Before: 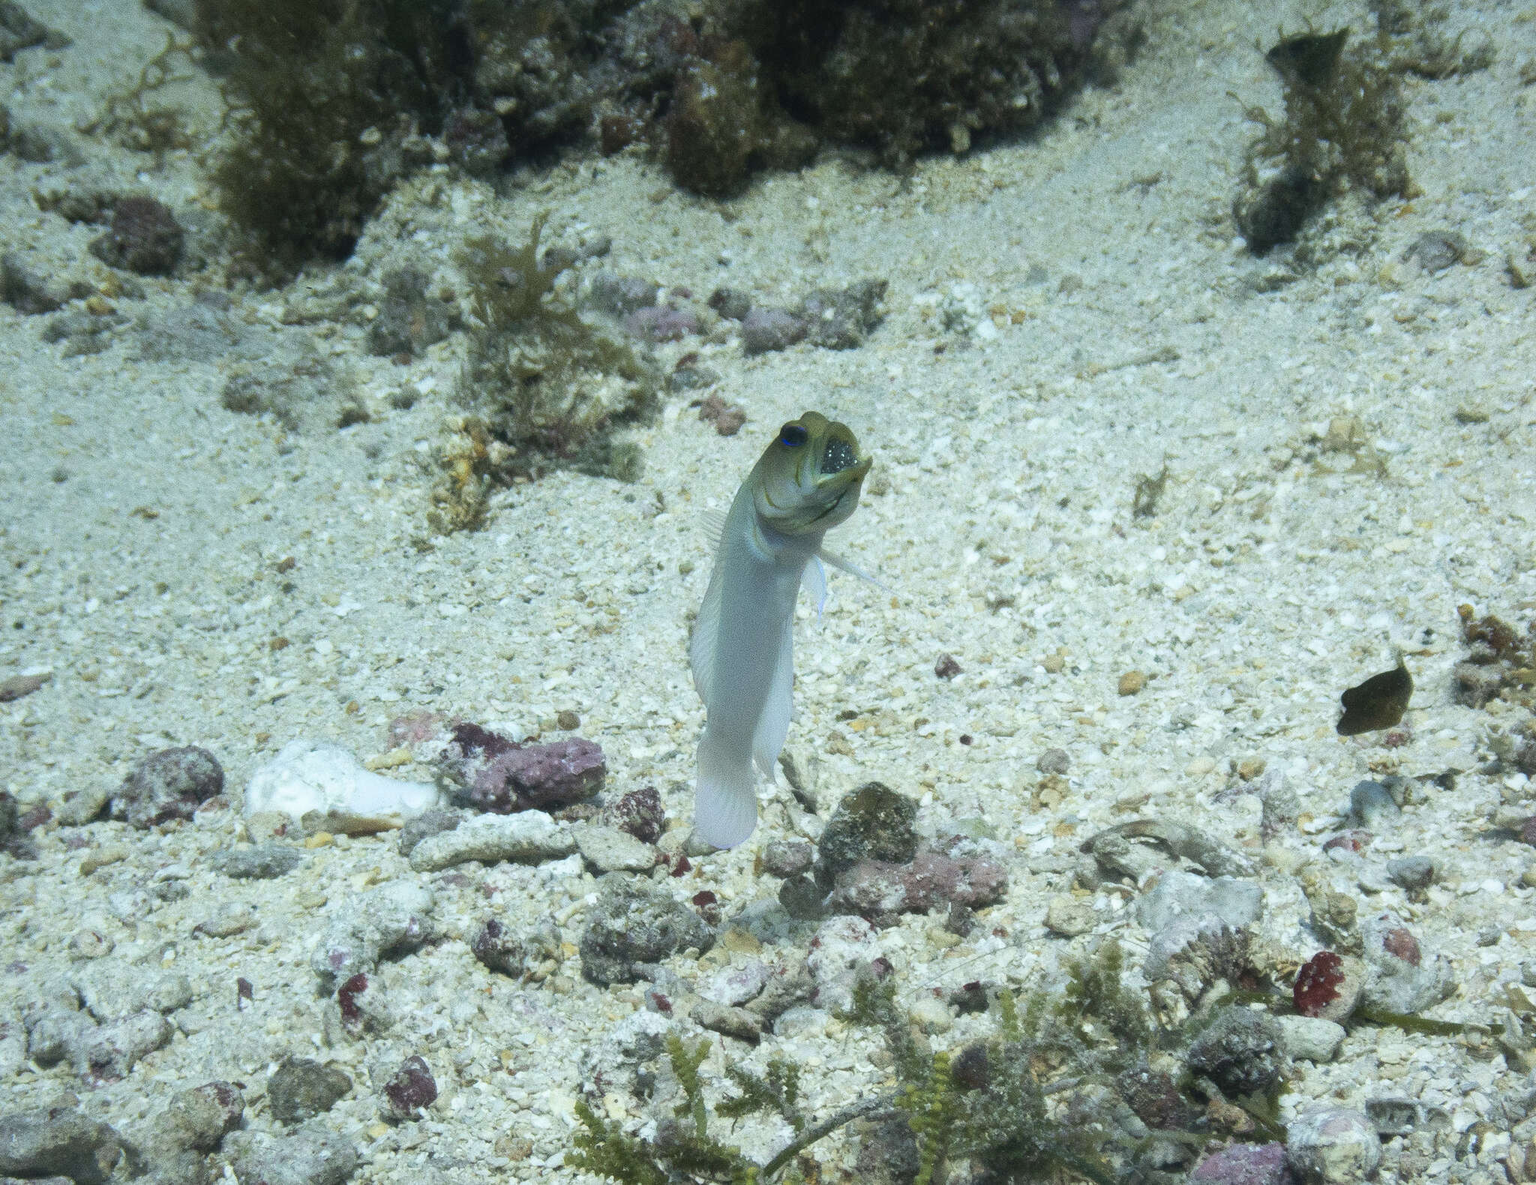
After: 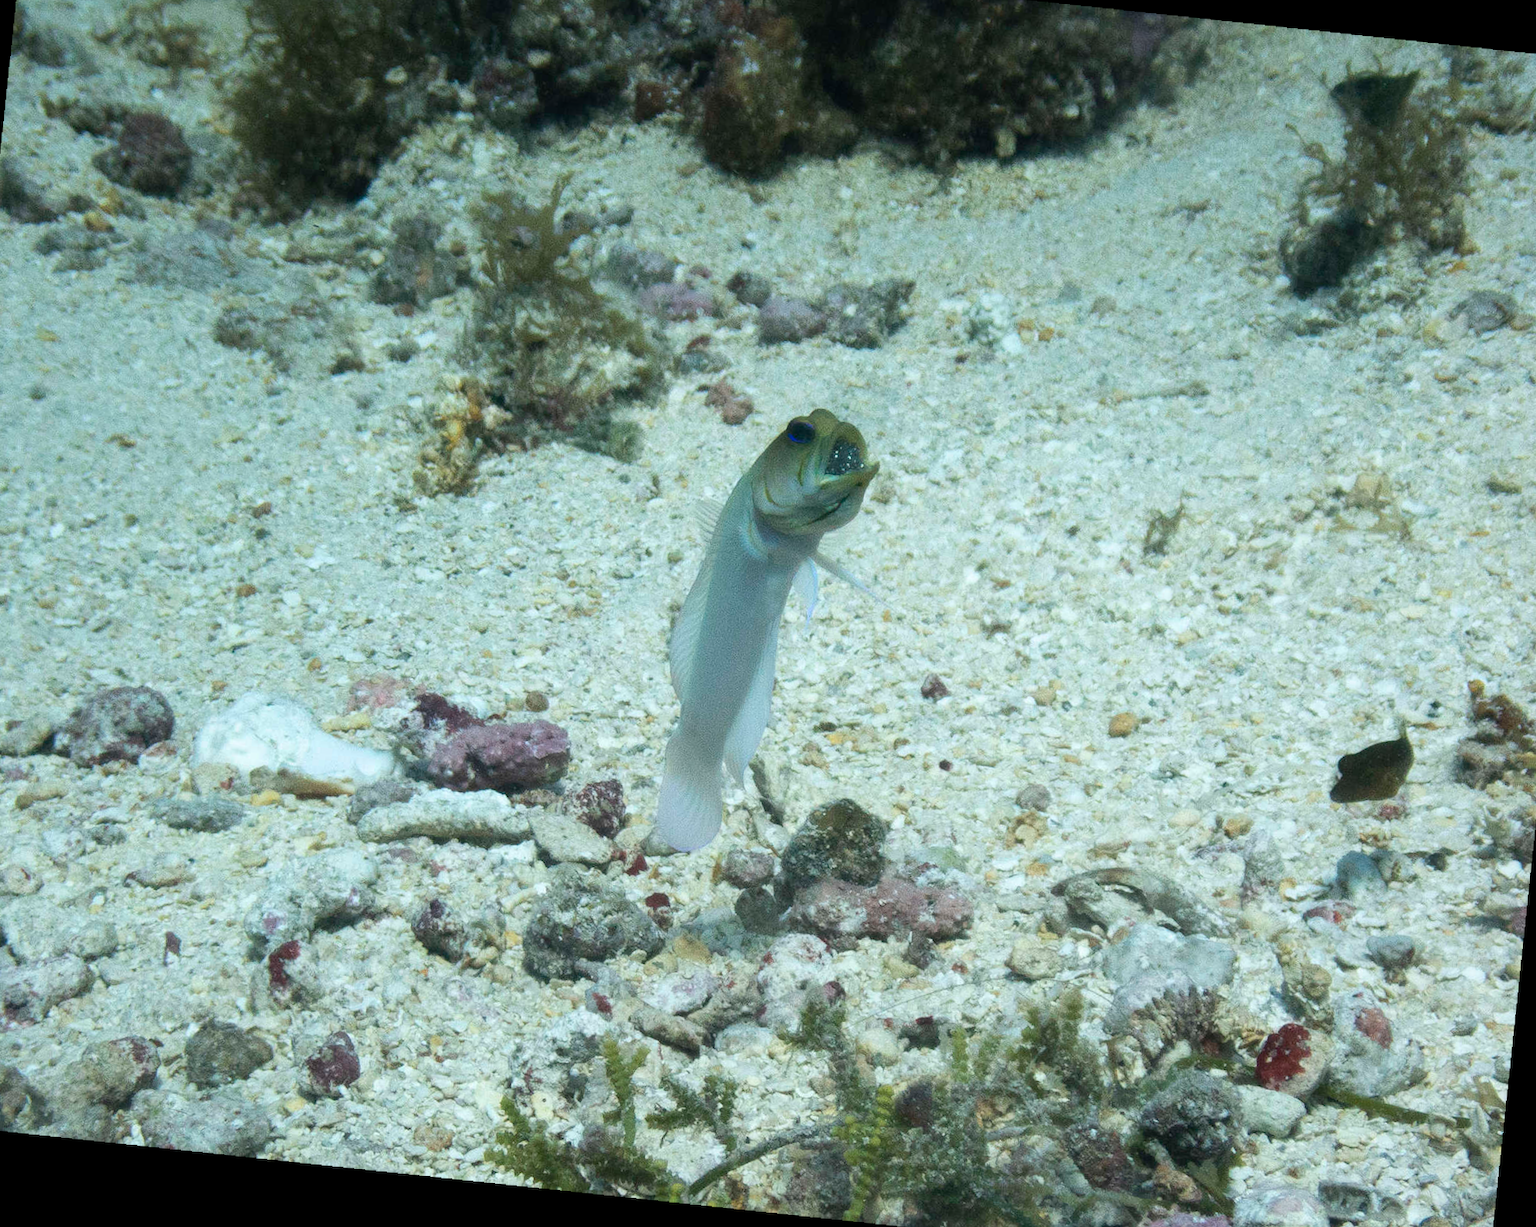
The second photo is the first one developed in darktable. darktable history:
crop and rotate: angle -1.96°, left 3.097%, top 4.154%, right 1.586%, bottom 0.529%
rotate and perspective: rotation 4.1°, automatic cropping off
